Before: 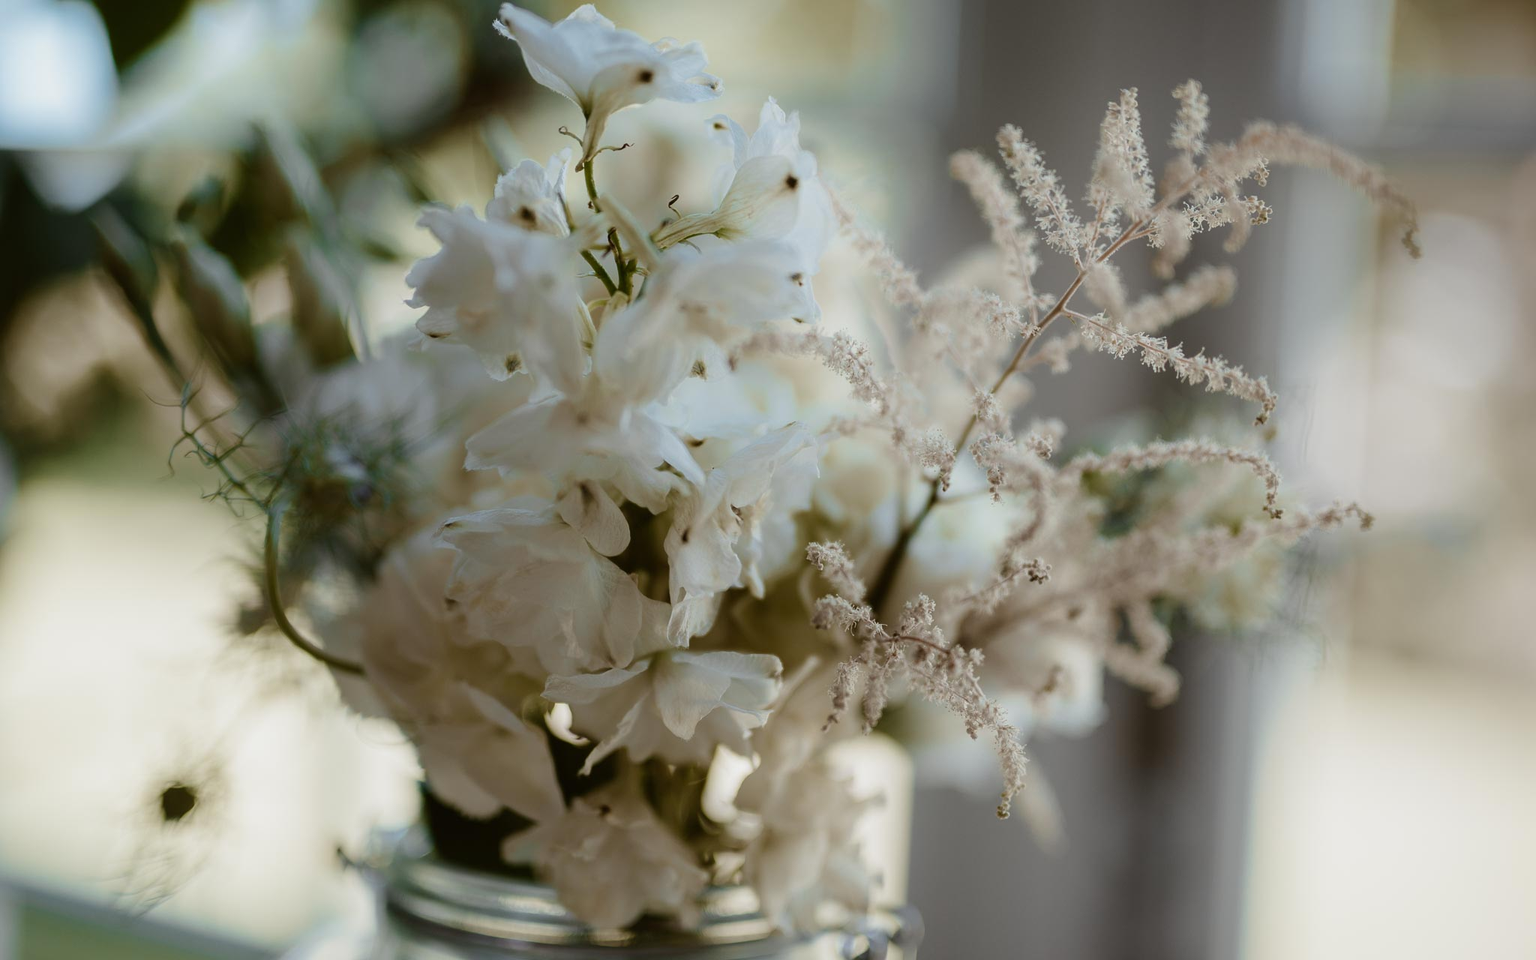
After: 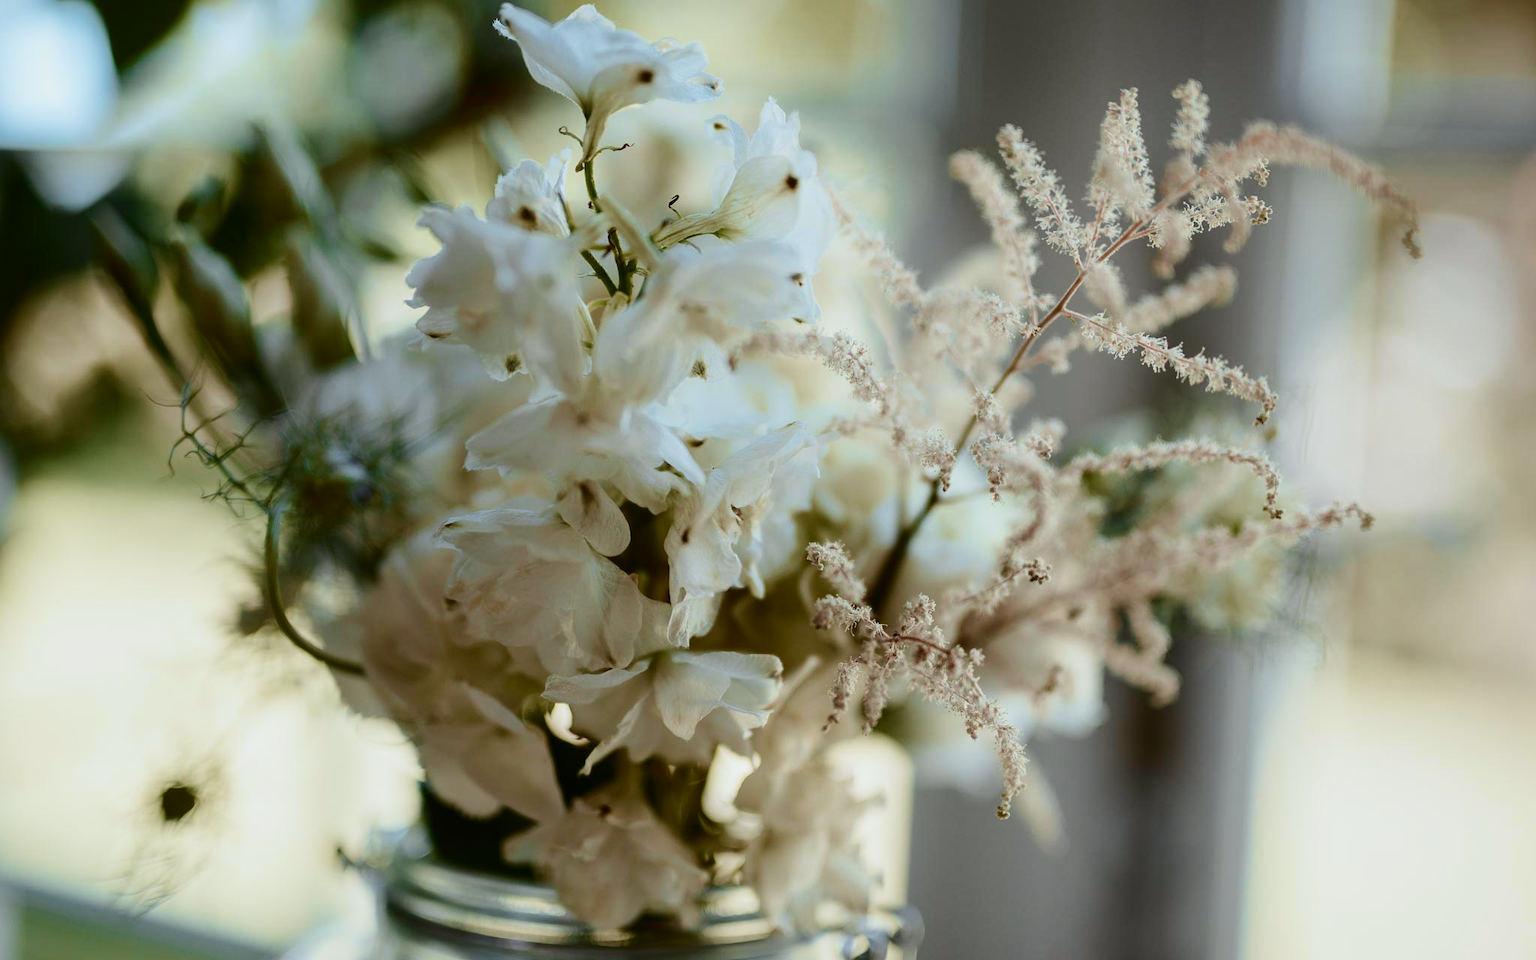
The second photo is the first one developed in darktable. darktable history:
local contrast: mode bilateral grid, contrast 20, coarseness 50, detail 119%, midtone range 0.2
tone curve: curves: ch0 [(0, 0.011) (0.139, 0.106) (0.295, 0.271) (0.499, 0.523) (0.739, 0.782) (0.857, 0.879) (1, 0.967)]; ch1 [(0, 0) (0.291, 0.229) (0.394, 0.365) (0.469, 0.456) (0.507, 0.504) (0.527, 0.546) (0.571, 0.614) (0.725, 0.779) (1, 1)]; ch2 [(0, 0) (0.125, 0.089) (0.35, 0.317) (0.437, 0.42) (0.502, 0.499) (0.537, 0.551) (0.613, 0.636) (1, 1)], color space Lab, independent channels, preserve colors none
